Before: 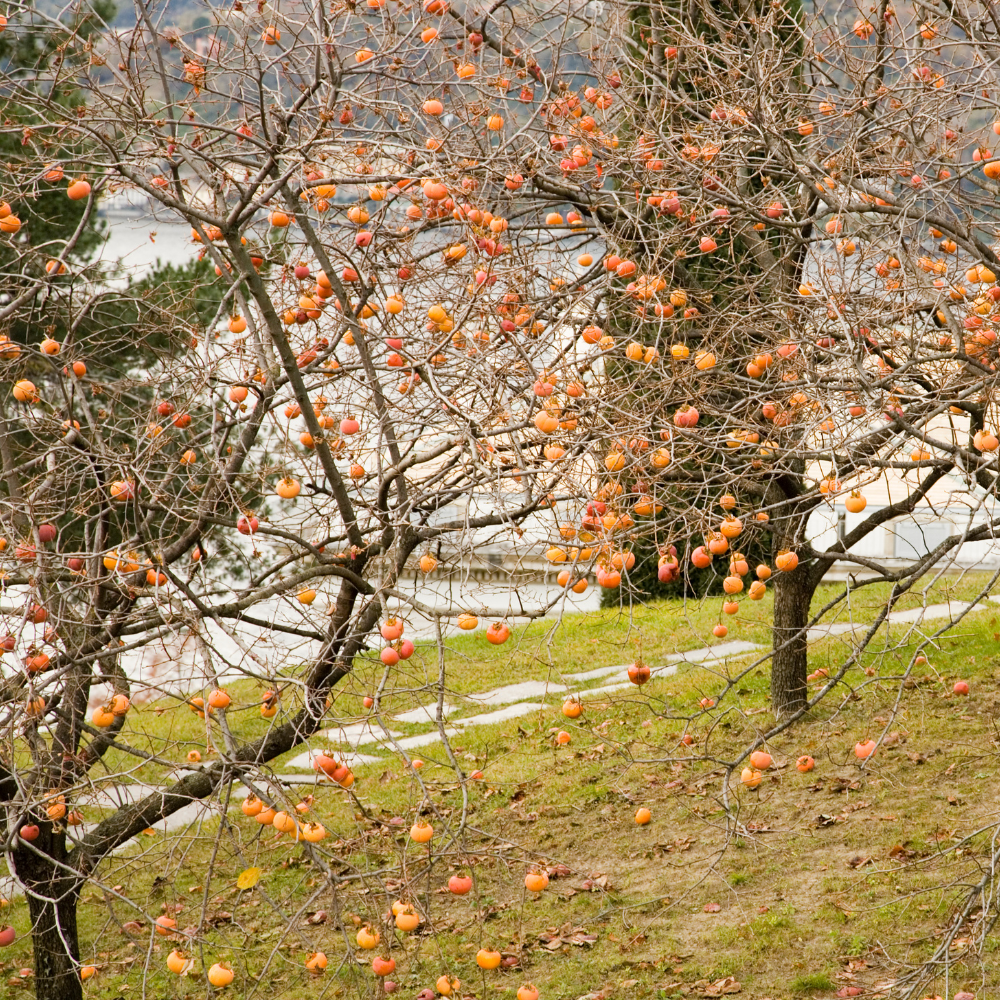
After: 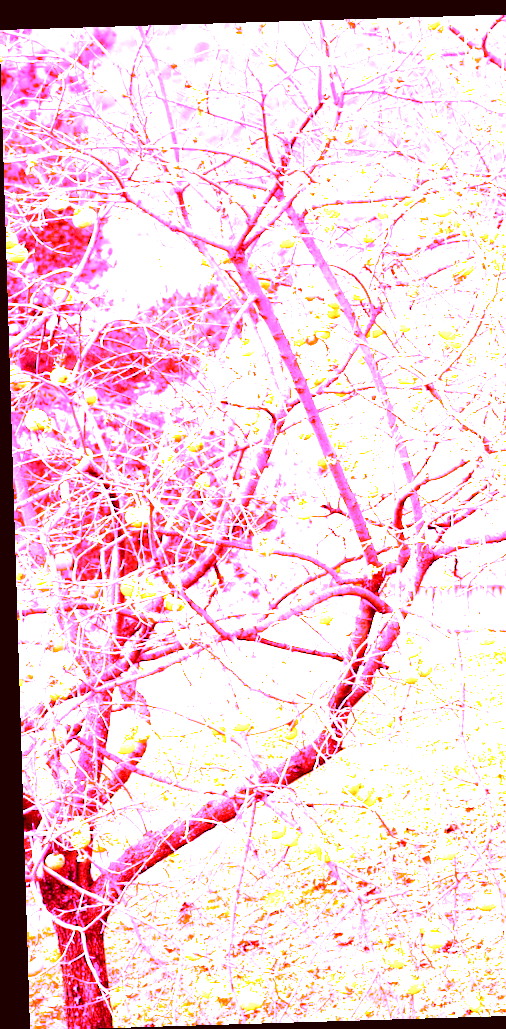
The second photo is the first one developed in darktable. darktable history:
rotate and perspective: rotation -1.75°, automatic cropping off
color correction: highlights a* -5.3, highlights b* 9.8, shadows a* 9.8, shadows b* 24.26
white balance: red 8, blue 8
local contrast: highlights 100%, shadows 100%, detail 120%, midtone range 0.2
crop and rotate: left 0%, top 0%, right 50.845%
